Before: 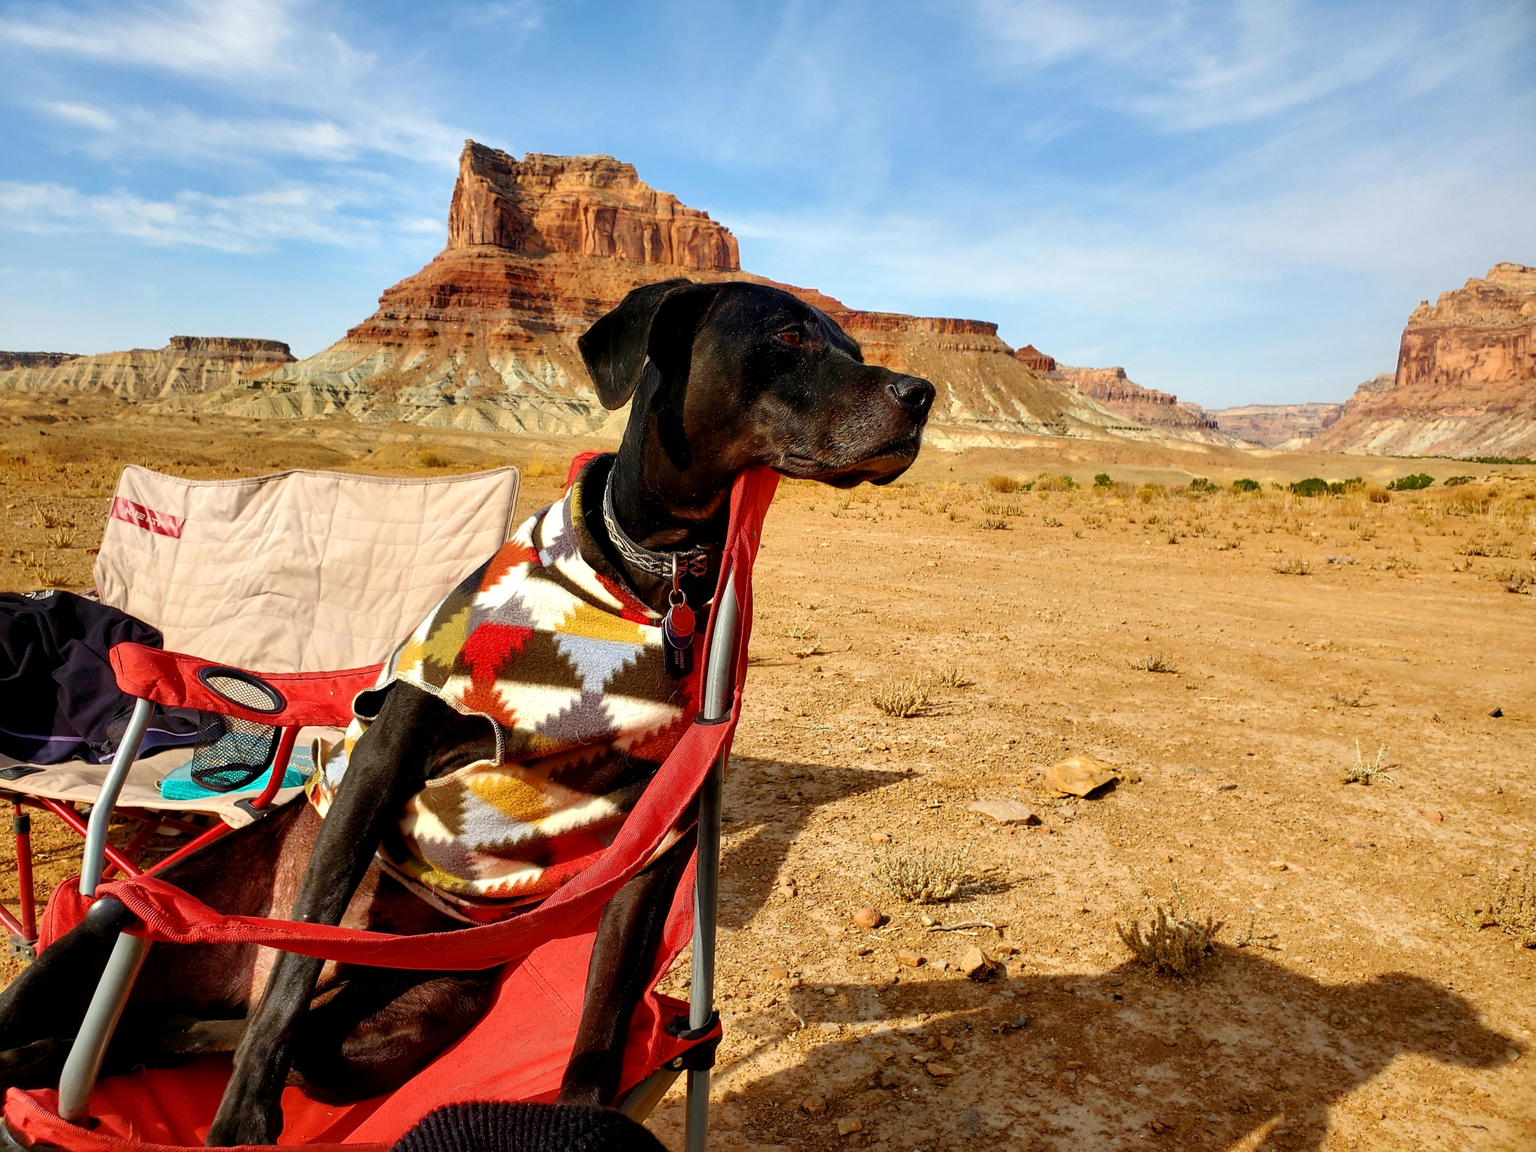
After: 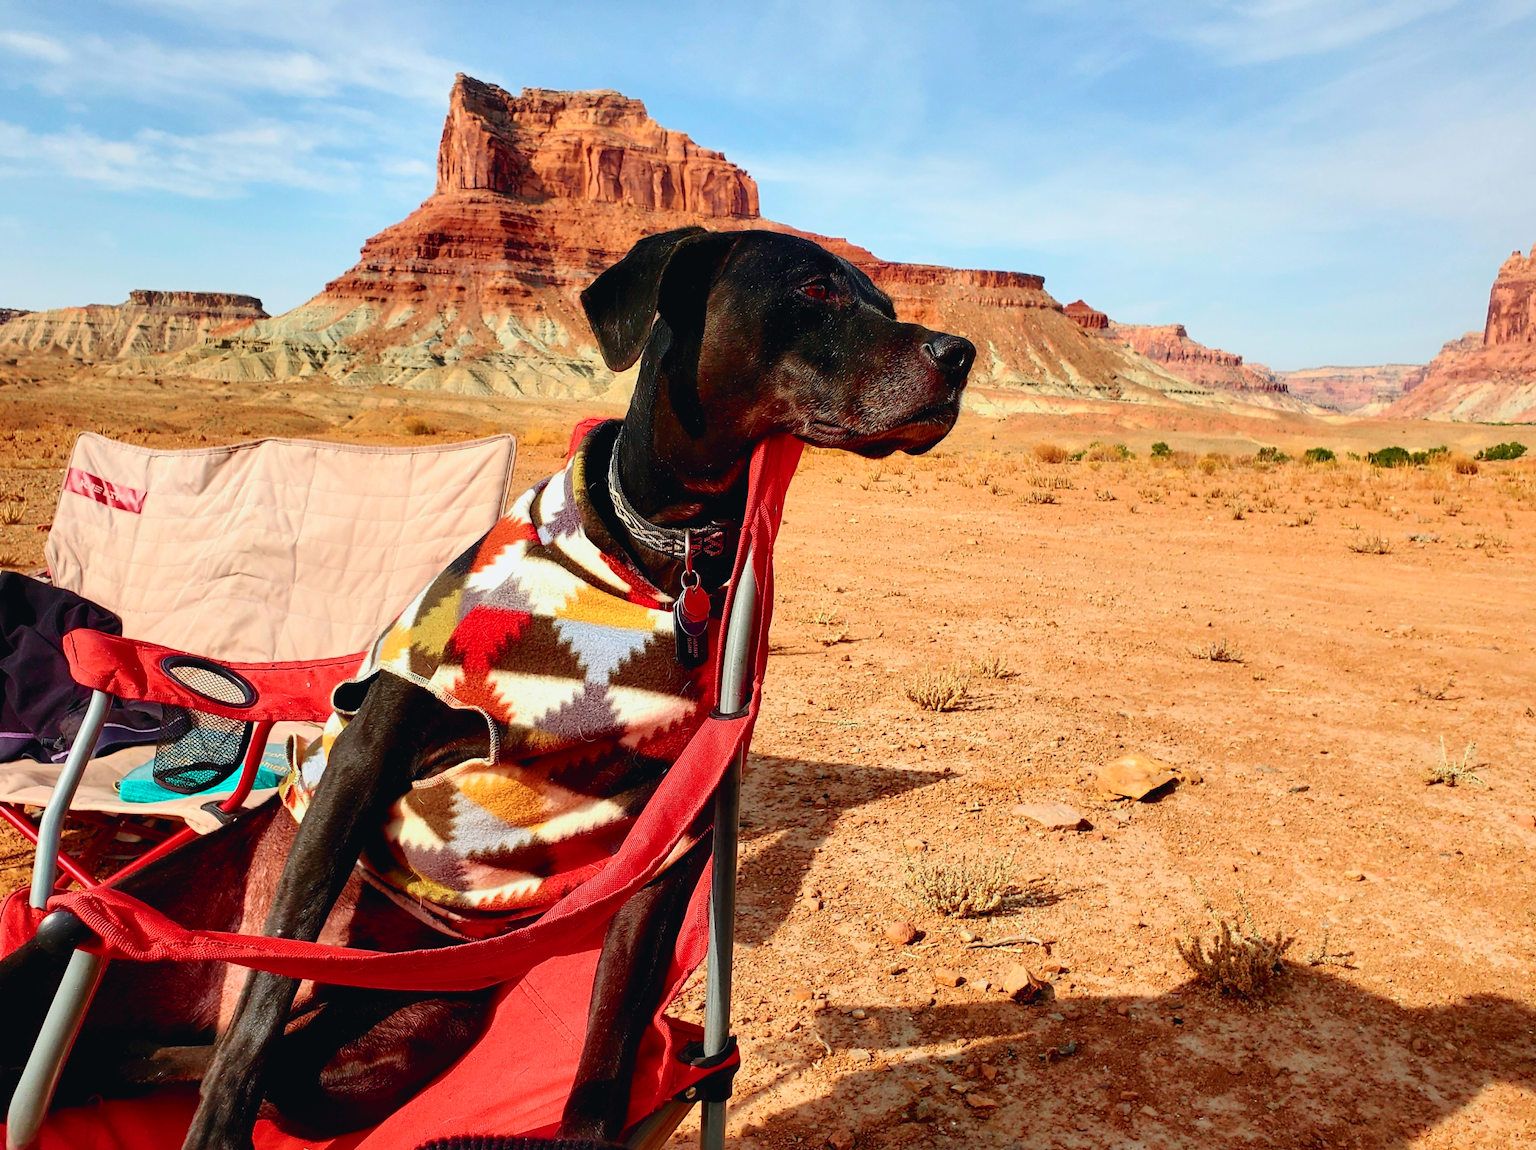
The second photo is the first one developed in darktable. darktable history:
tone curve: curves: ch0 [(0, 0.025) (0.15, 0.143) (0.452, 0.486) (0.751, 0.788) (1, 0.961)]; ch1 [(0, 0) (0.43, 0.408) (0.476, 0.469) (0.497, 0.494) (0.546, 0.571) (0.566, 0.607) (0.62, 0.657) (1, 1)]; ch2 [(0, 0) (0.386, 0.397) (0.505, 0.498) (0.547, 0.546) (0.579, 0.58) (1, 1)], color space Lab, independent channels, preserve colors none
crop: left 3.449%, top 6.409%, right 6.054%, bottom 3.263%
